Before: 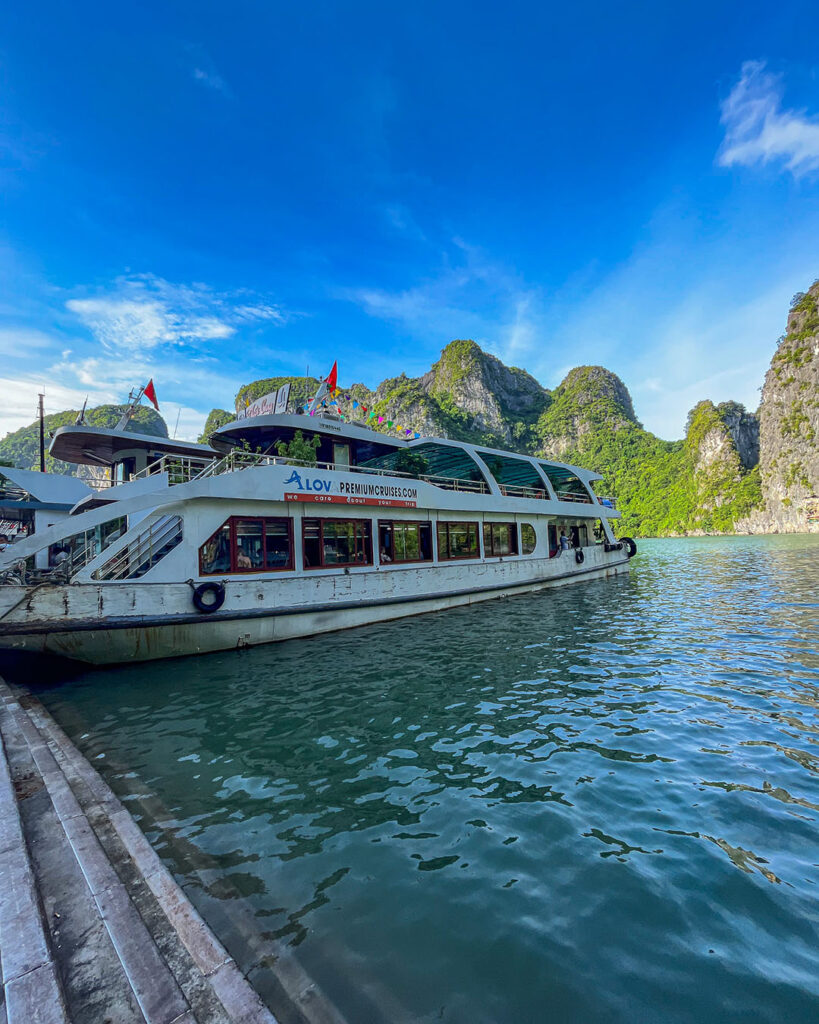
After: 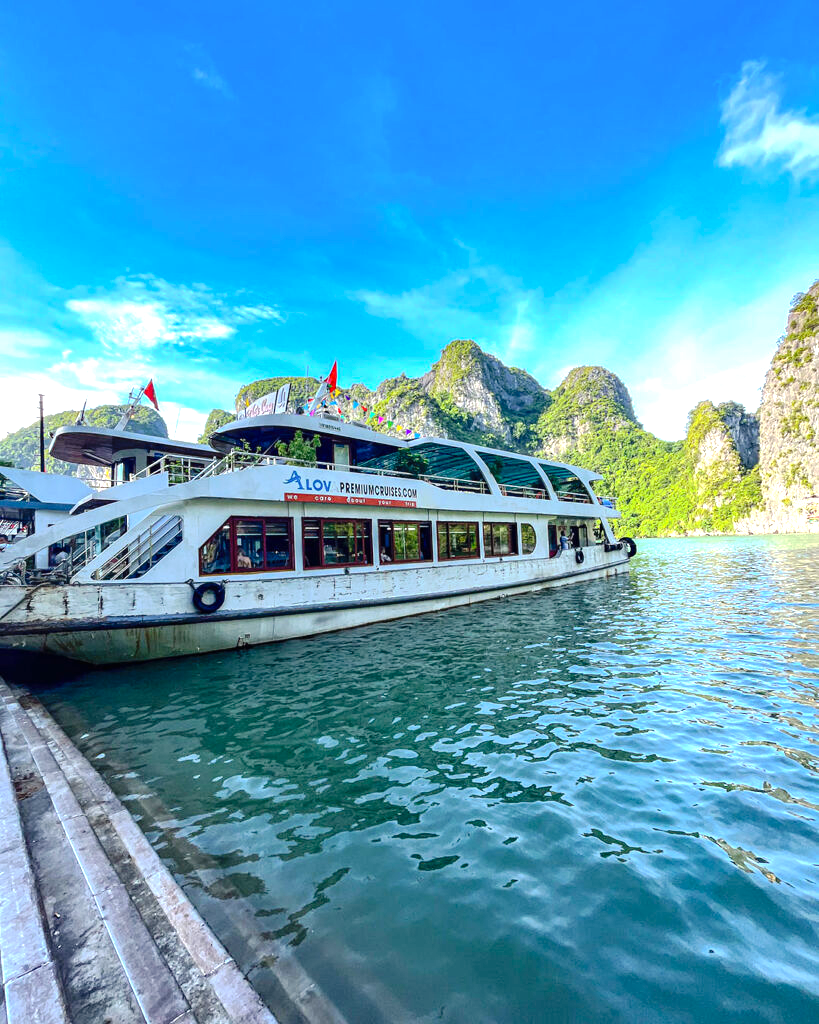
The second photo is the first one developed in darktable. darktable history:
exposure: black level correction 0, exposure 1.104 EV, compensate exposure bias true, compensate highlight preservation false
tone curve: curves: ch0 [(0, 0) (0.003, 0.005) (0.011, 0.006) (0.025, 0.013) (0.044, 0.027) (0.069, 0.042) (0.1, 0.06) (0.136, 0.085) (0.177, 0.118) (0.224, 0.171) (0.277, 0.239) (0.335, 0.314) (0.399, 0.394) (0.468, 0.473) (0.543, 0.552) (0.623, 0.64) (0.709, 0.718) (0.801, 0.801) (0.898, 0.882) (1, 1)], preserve colors none
